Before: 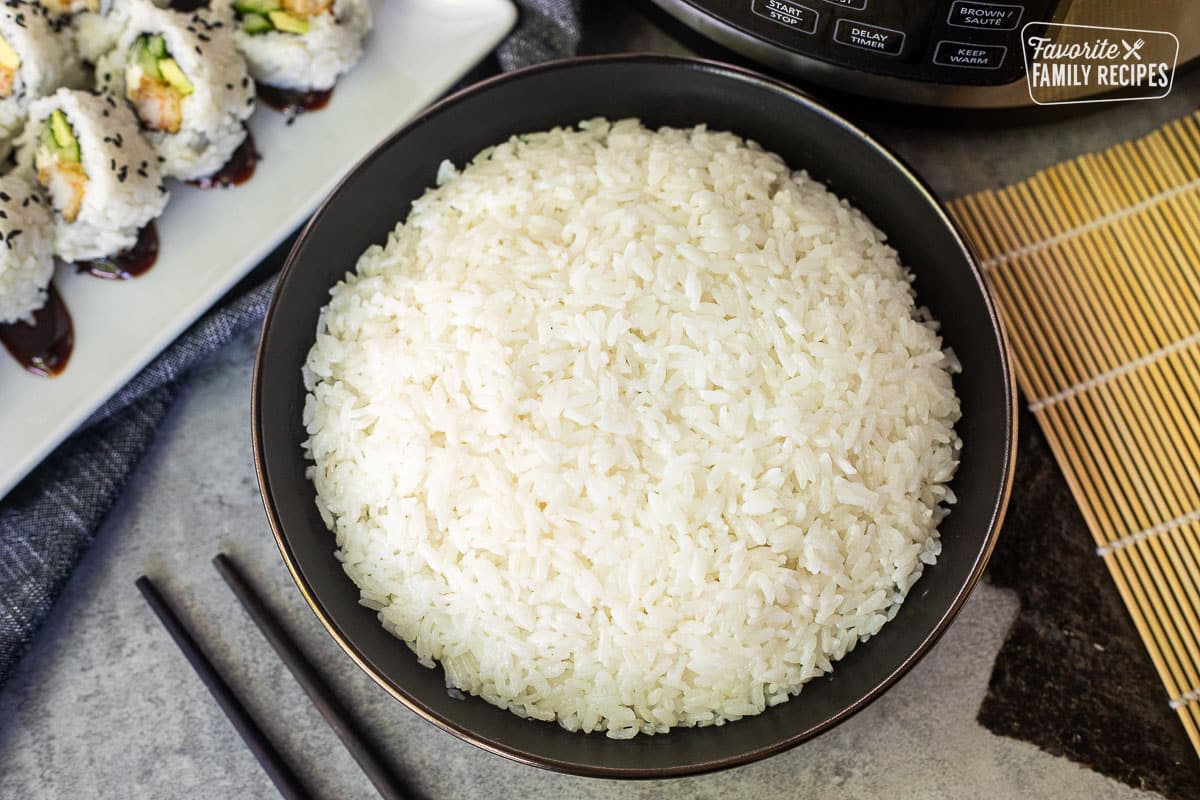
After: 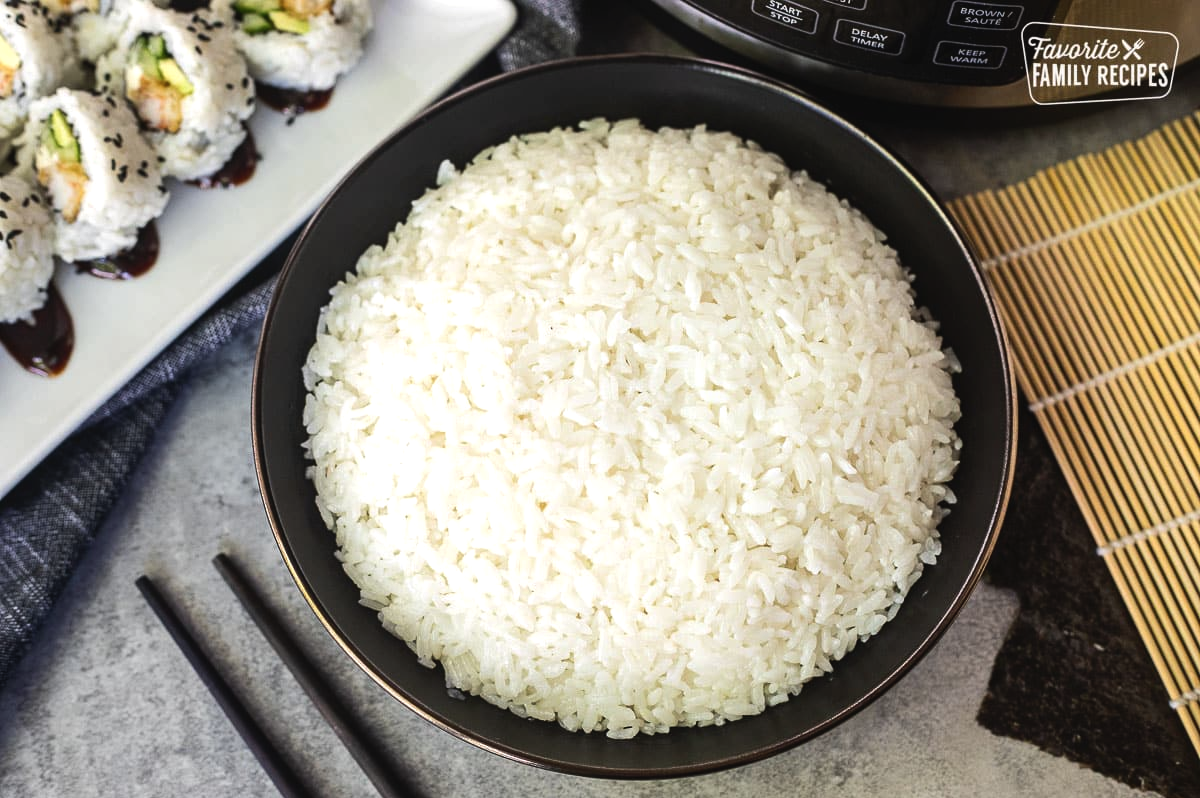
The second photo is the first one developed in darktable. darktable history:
tone equalizer: -8 EV -0.417 EV, -7 EV -0.389 EV, -6 EV -0.333 EV, -5 EV -0.222 EV, -3 EV 0.222 EV, -2 EV 0.333 EV, -1 EV 0.389 EV, +0 EV 0.417 EV, edges refinement/feathering 500, mask exposure compensation -1.57 EV, preserve details no
contrast brightness saturation: contrast -0.08, brightness -0.04, saturation -0.11
crop: top 0.05%, bottom 0.098%
